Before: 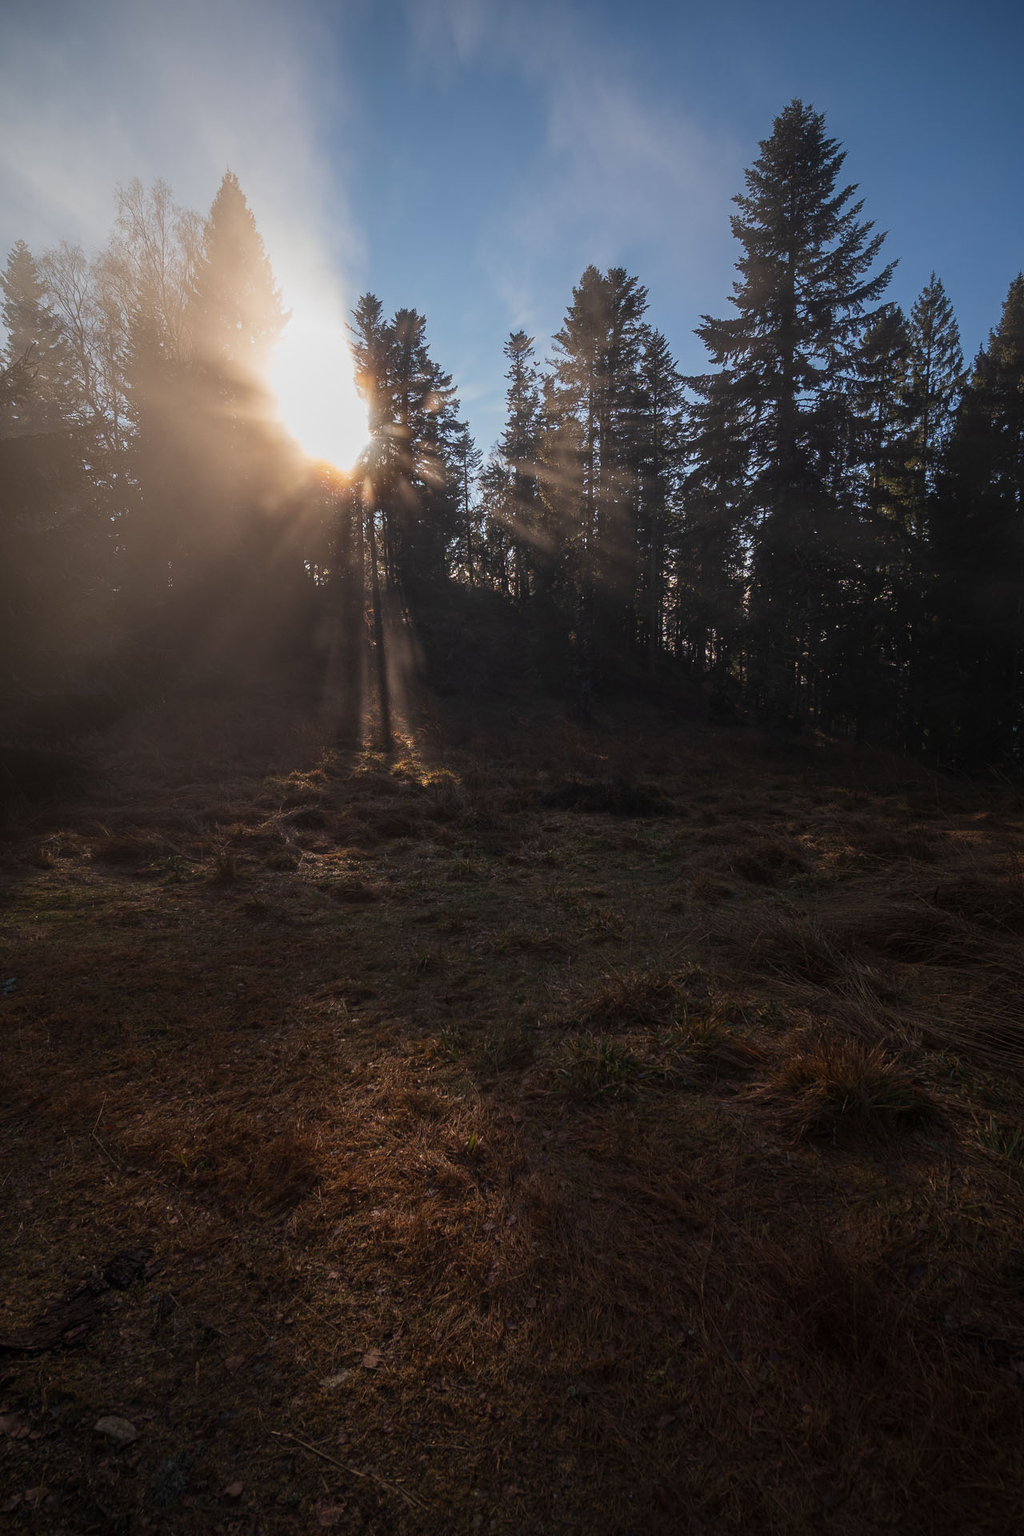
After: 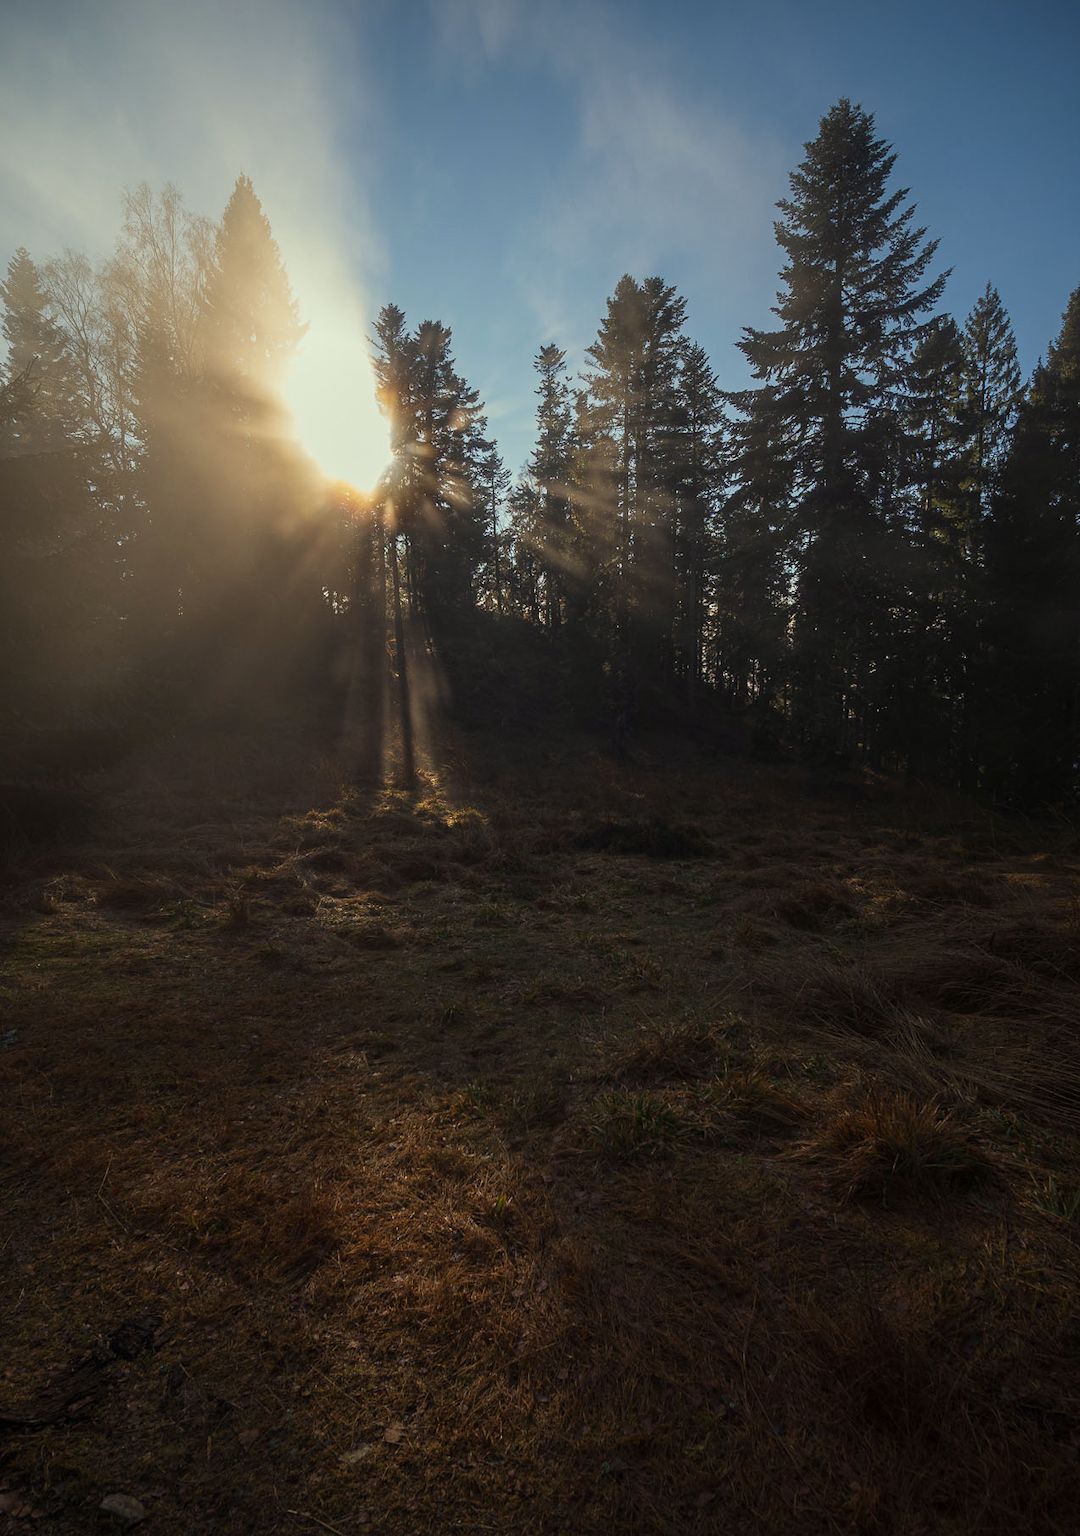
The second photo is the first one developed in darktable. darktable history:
color correction: highlights a* -5.75, highlights b* 10.72
crop: top 0.443%, right 0.262%, bottom 5.033%
